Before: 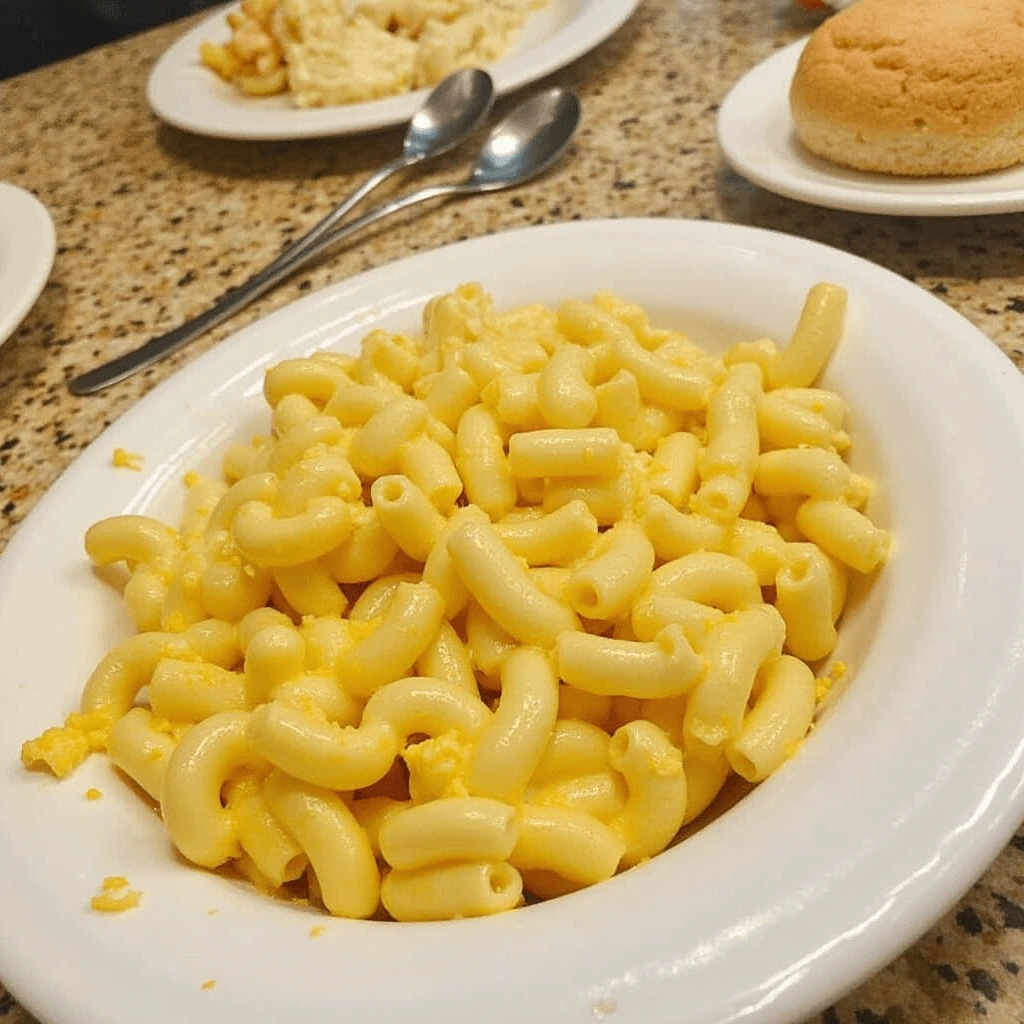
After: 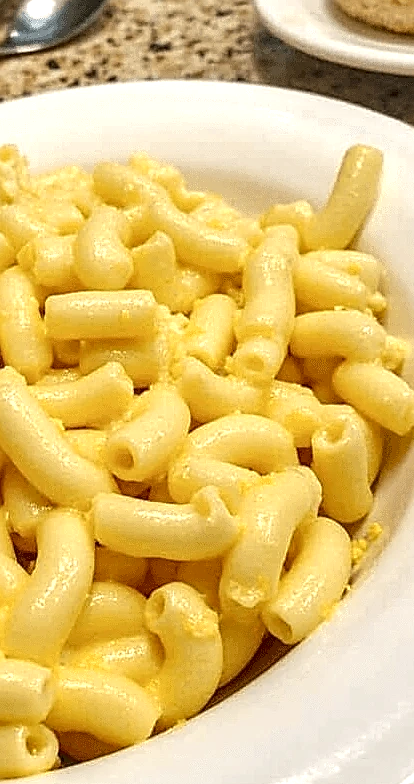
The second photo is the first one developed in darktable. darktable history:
crop: left 45.407%, top 13.544%, right 14.114%, bottom 9.825%
local contrast: detail 160%
shadows and highlights: radius 112.99, shadows 51.23, white point adjustment 8.98, highlights -3.01, soften with gaussian
sharpen: on, module defaults
